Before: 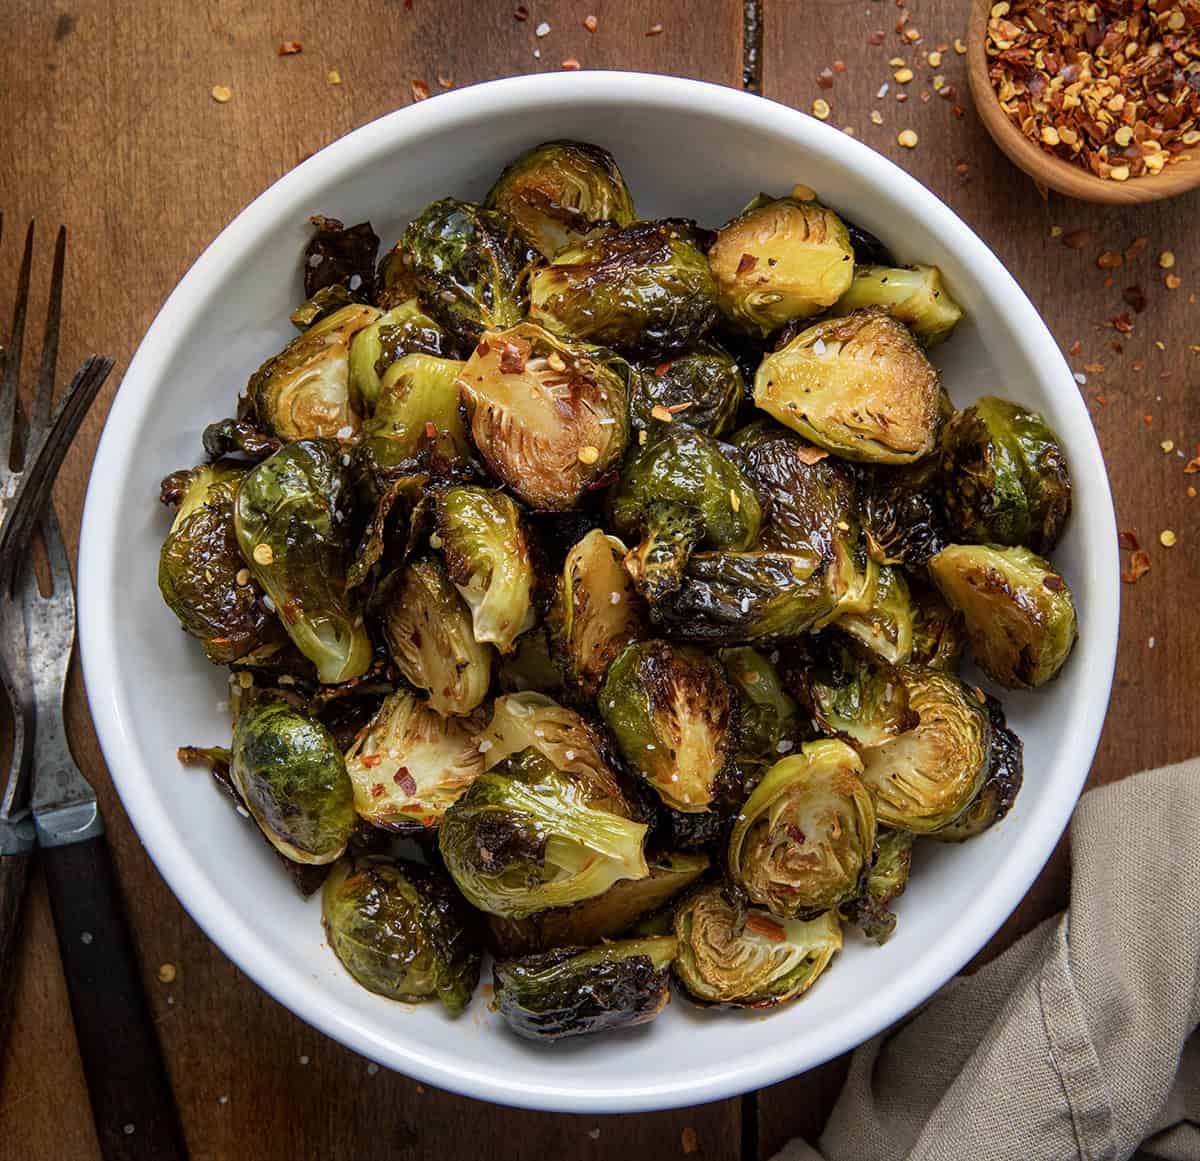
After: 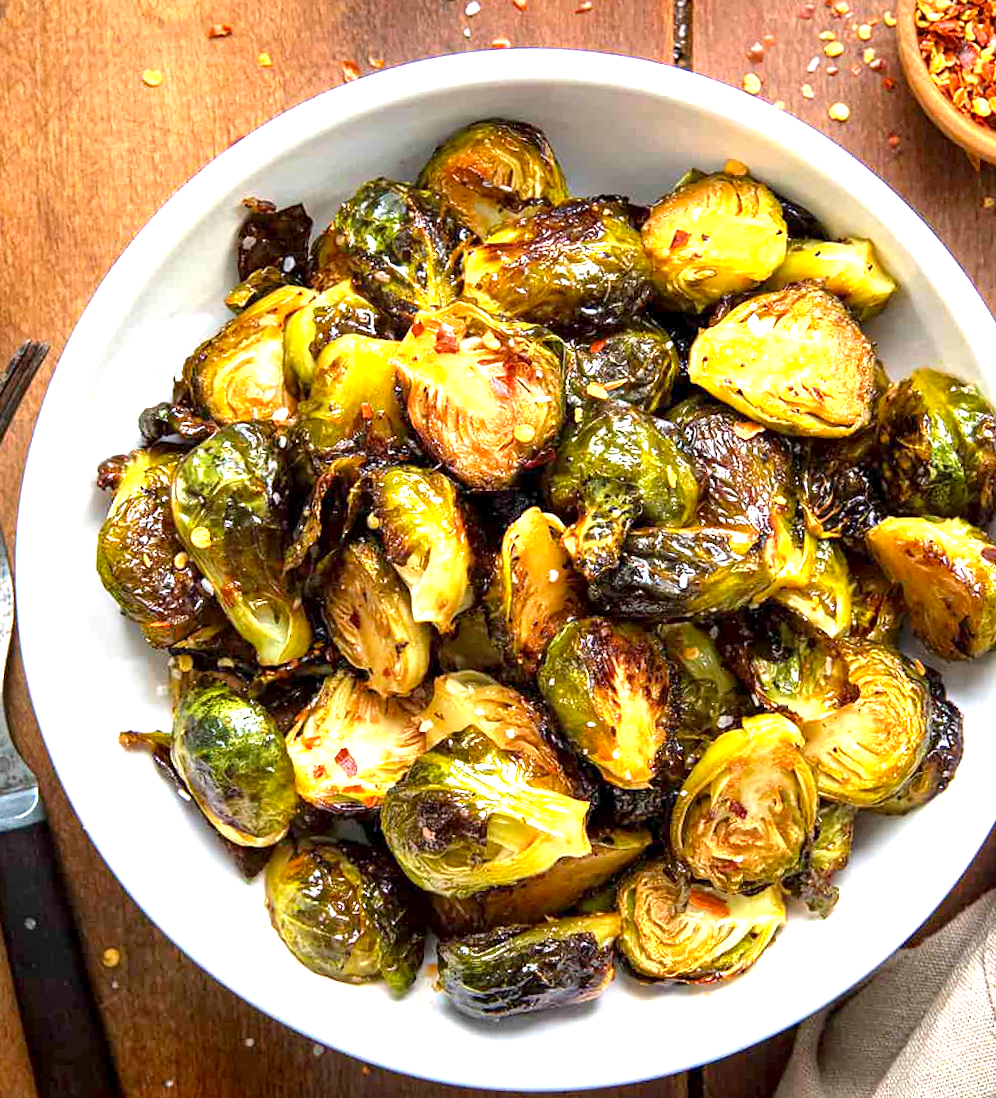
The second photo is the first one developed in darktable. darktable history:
crop and rotate: angle 0.871°, left 4.525%, top 1.229%, right 11.149%, bottom 2.663%
exposure: black level correction 0.001, exposure 1.716 EV, compensate exposure bias true, compensate highlight preservation false
